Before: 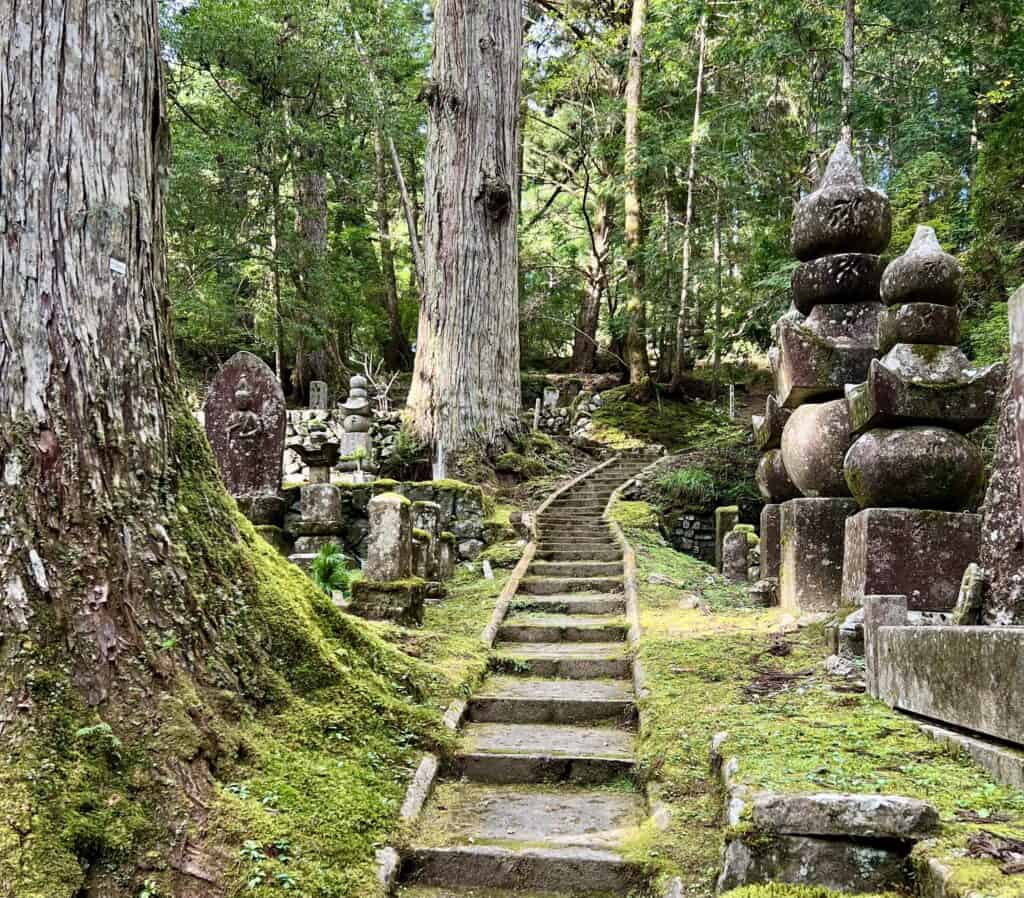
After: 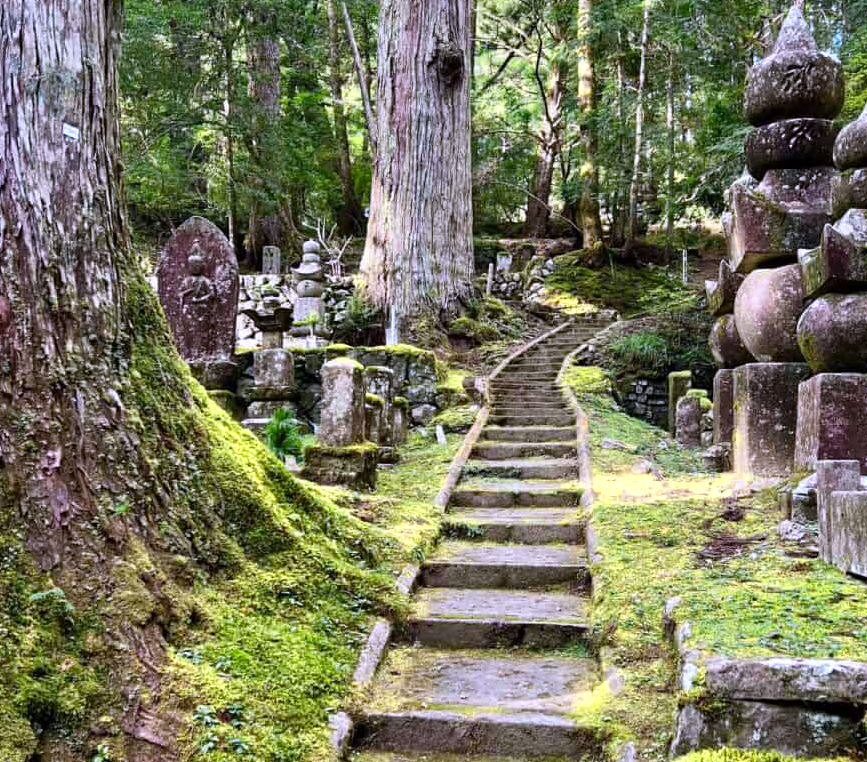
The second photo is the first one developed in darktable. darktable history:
color calibration: illuminant custom, x 0.363, y 0.385, temperature 4523.07 K
color zones: curves: ch0 [(0, 0.485) (0.178, 0.476) (0.261, 0.623) (0.411, 0.403) (0.708, 0.603) (0.934, 0.412)]; ch1 [(0.003, 0.485) (0.149, 0.496) (0.229, 0.584) (0.326, 0.551) (0.484, 0.262) (0.757, 0.643)]
crop and rotate: left 4.671%, top 15.039%, right 10.65%
